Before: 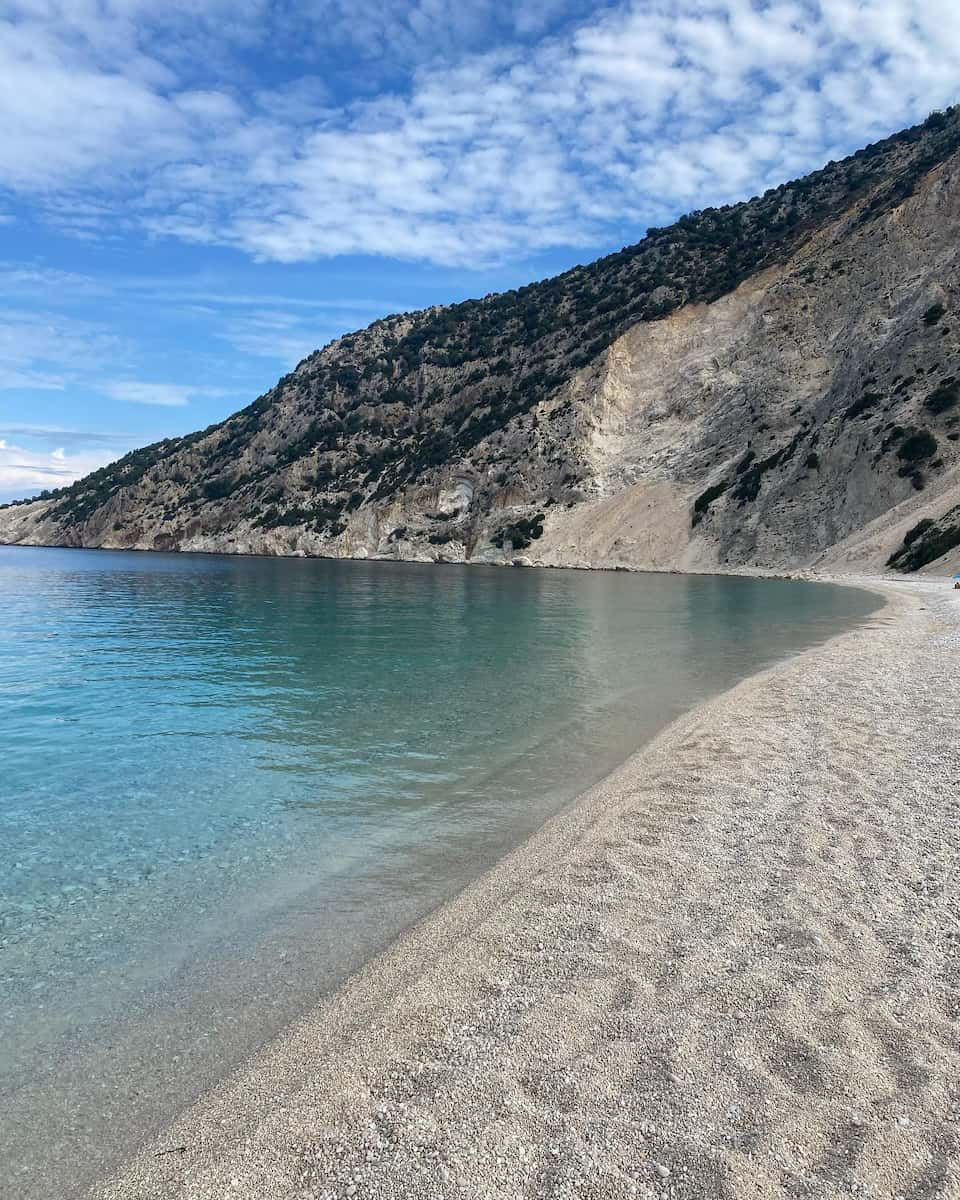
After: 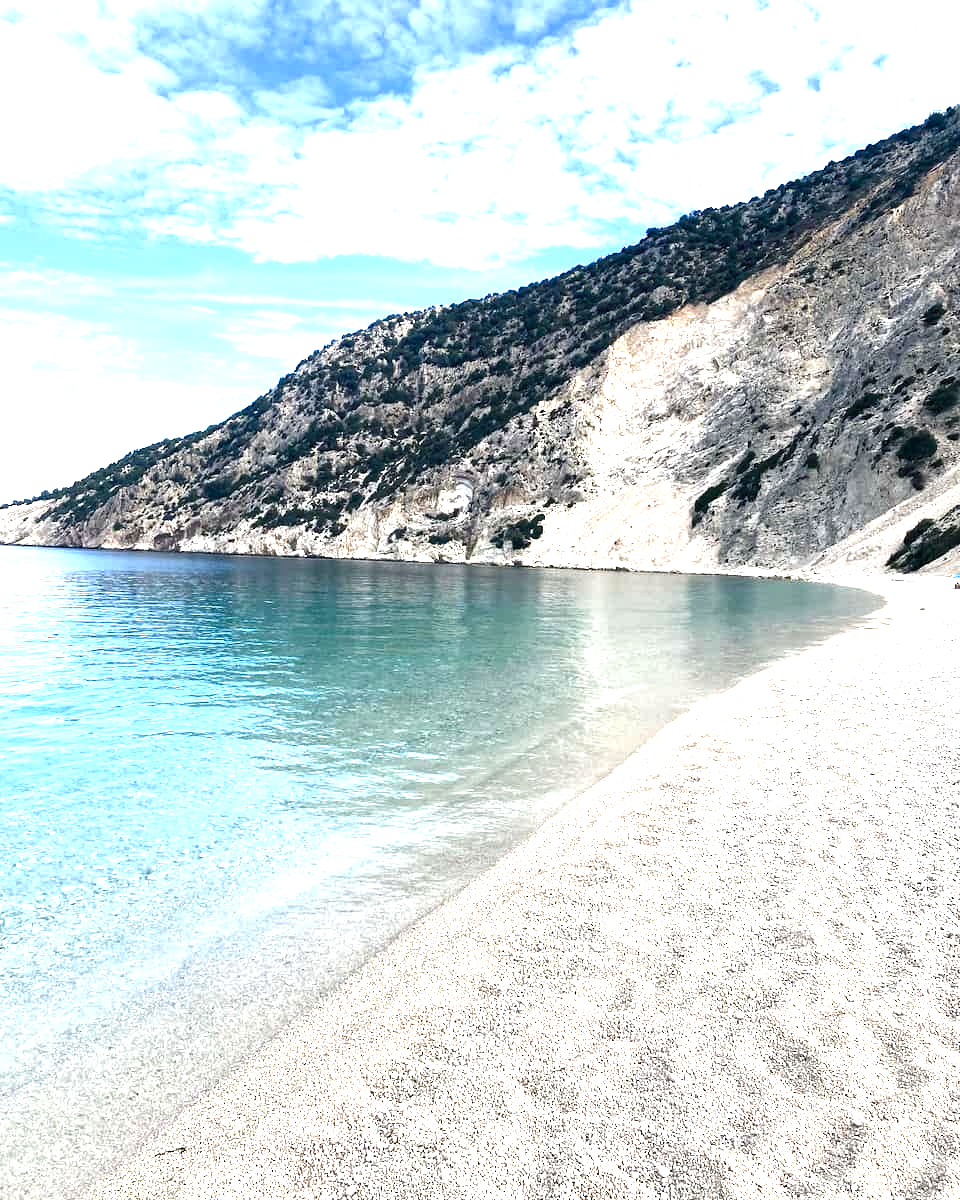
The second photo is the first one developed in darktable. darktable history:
exposure: black level correction 0, exposure 1.096 EV, compensate highlight preservation false
levels: mode automatic, black 0.105%, levels [0.062, 0.494, 0.925]
color balance rgb: shadows lift › chroma 2.059%, shadows lift › hue 248.56°, highlights gain › chroma 0.243%, highlights gain › hue 329.75°, perceptual saturation grading › global saturation 20%, perceptual saturation grading › highlights -49.914%, perceptual saturation grading › shadows 24.641%, perceptual brilliance grading › global brilliance -5.186%, perceptual brilliance grading › highlights 24.463%, perceptual brilliance grading › mid-tones 7.066%, perceptual brilliance grading › shadows -4.735%
